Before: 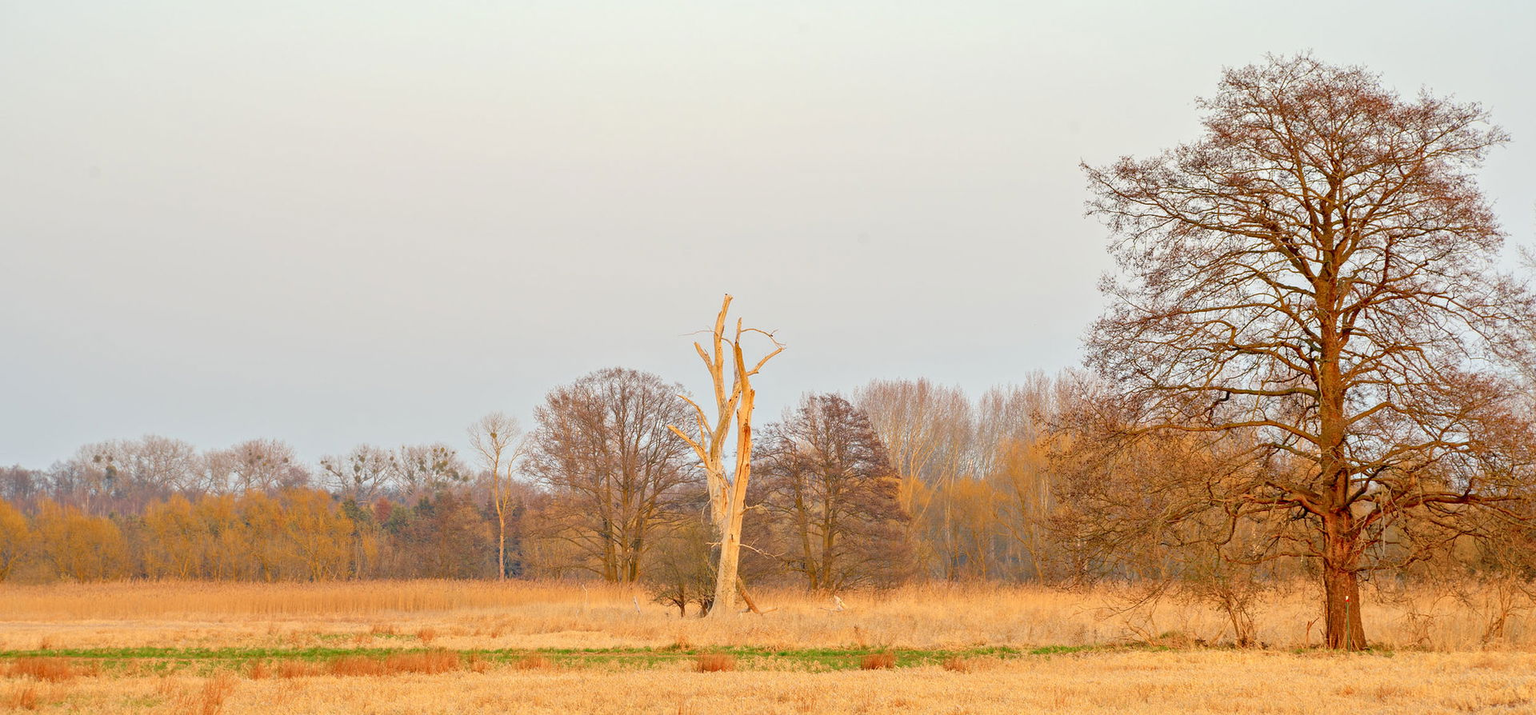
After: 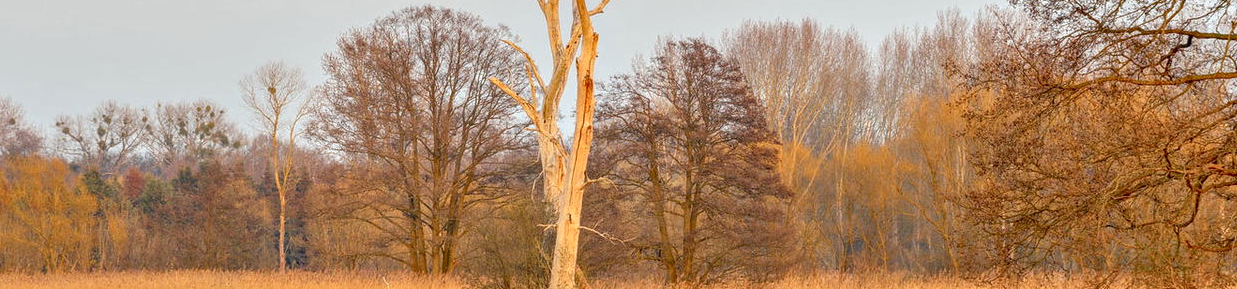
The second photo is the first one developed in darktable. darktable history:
local contrast: detail 130%
crop: left 17.991%, top 50.785%, right 17.538%, bottom 16.871%
